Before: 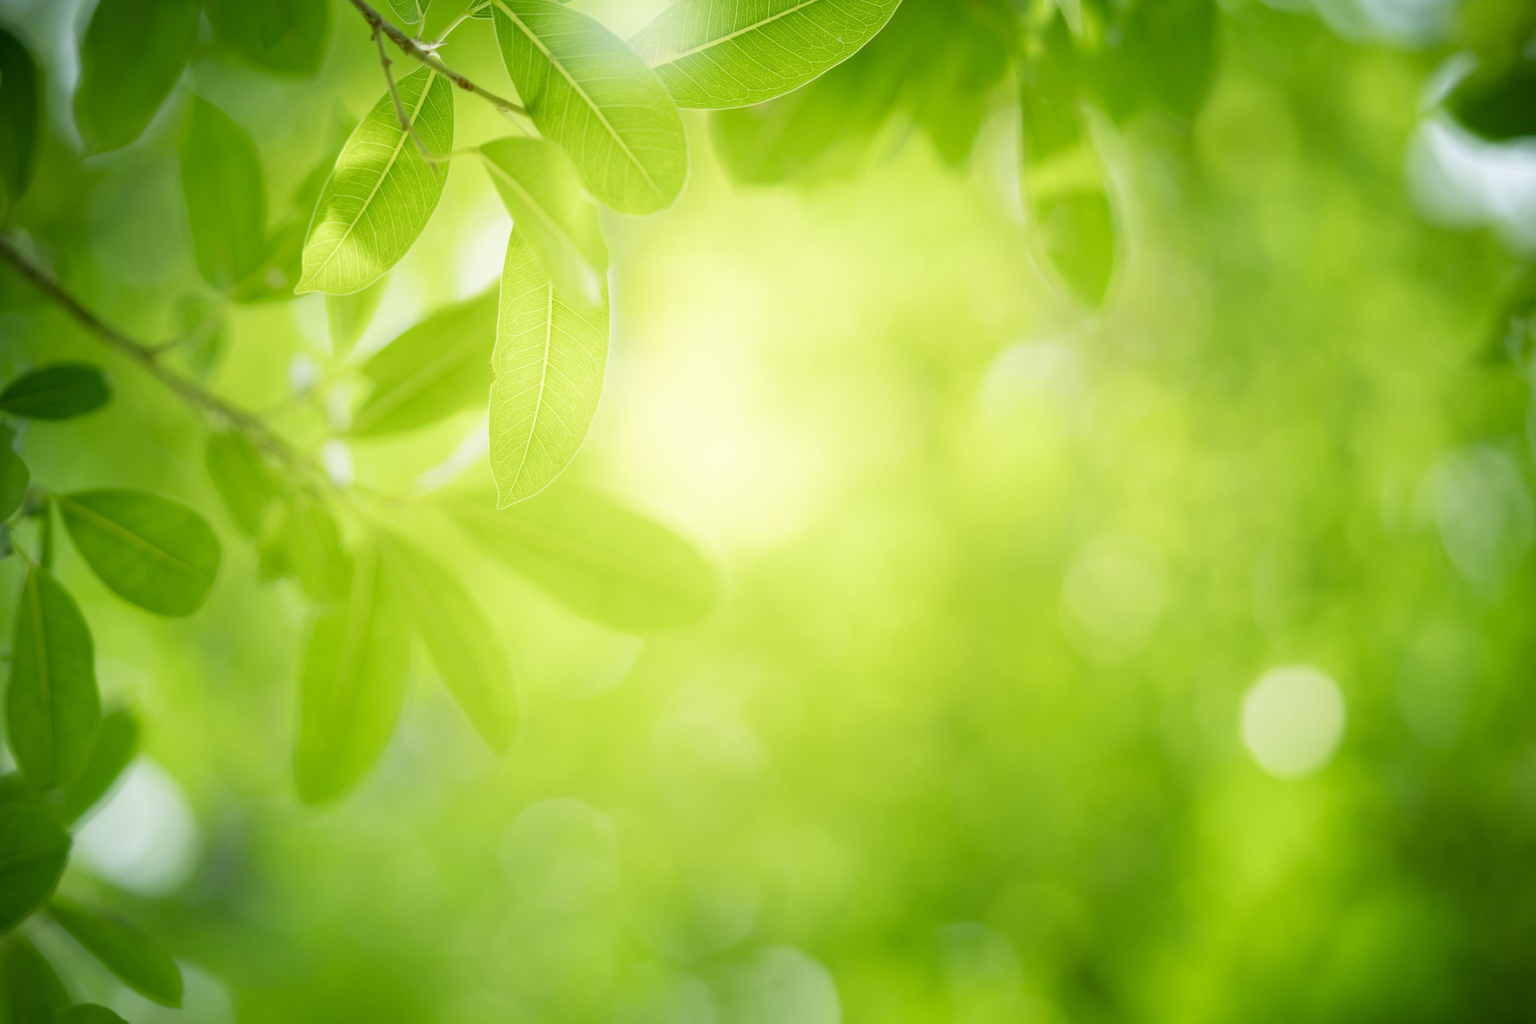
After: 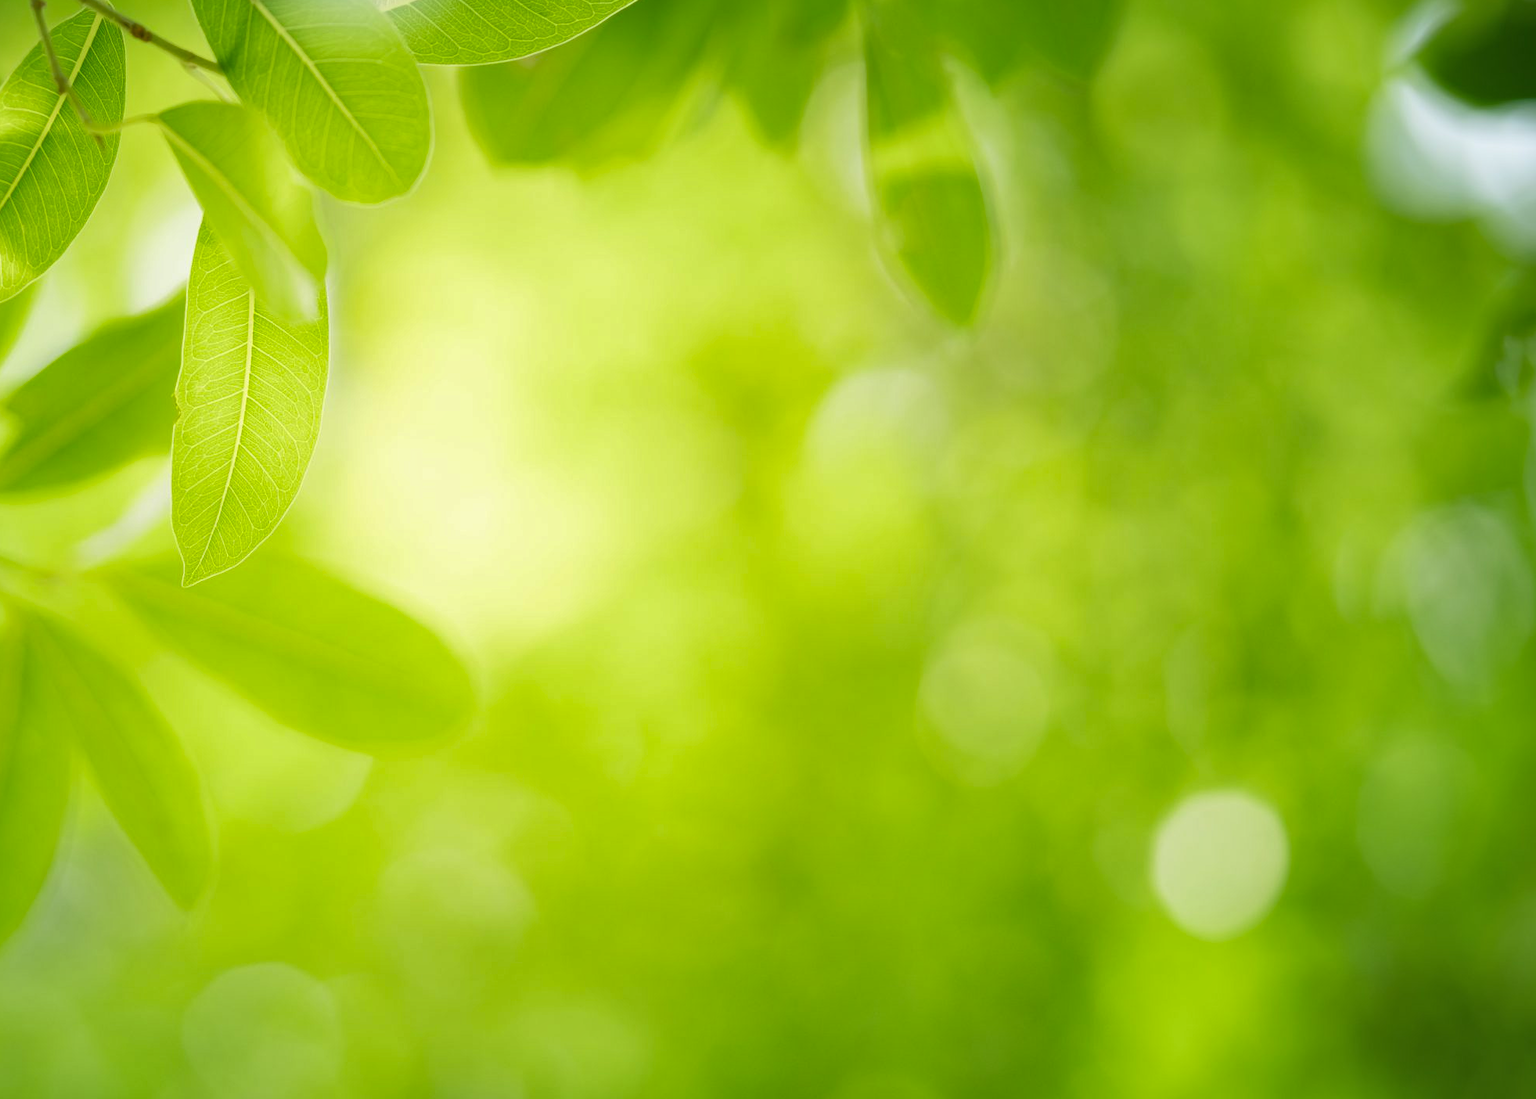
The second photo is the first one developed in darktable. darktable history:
crop: left 23.306%, top 5.833%, bottom 11.846%
shadows and highlights: shadows color adjustment 98%, highlights color adjustment 58.11%, low approximation 0.01, soften with gaussian
color calibration: illuminant same as pipeline (D50), adaptation XYZ, x 0.345, y 0.358, temperature 5011.9 K
